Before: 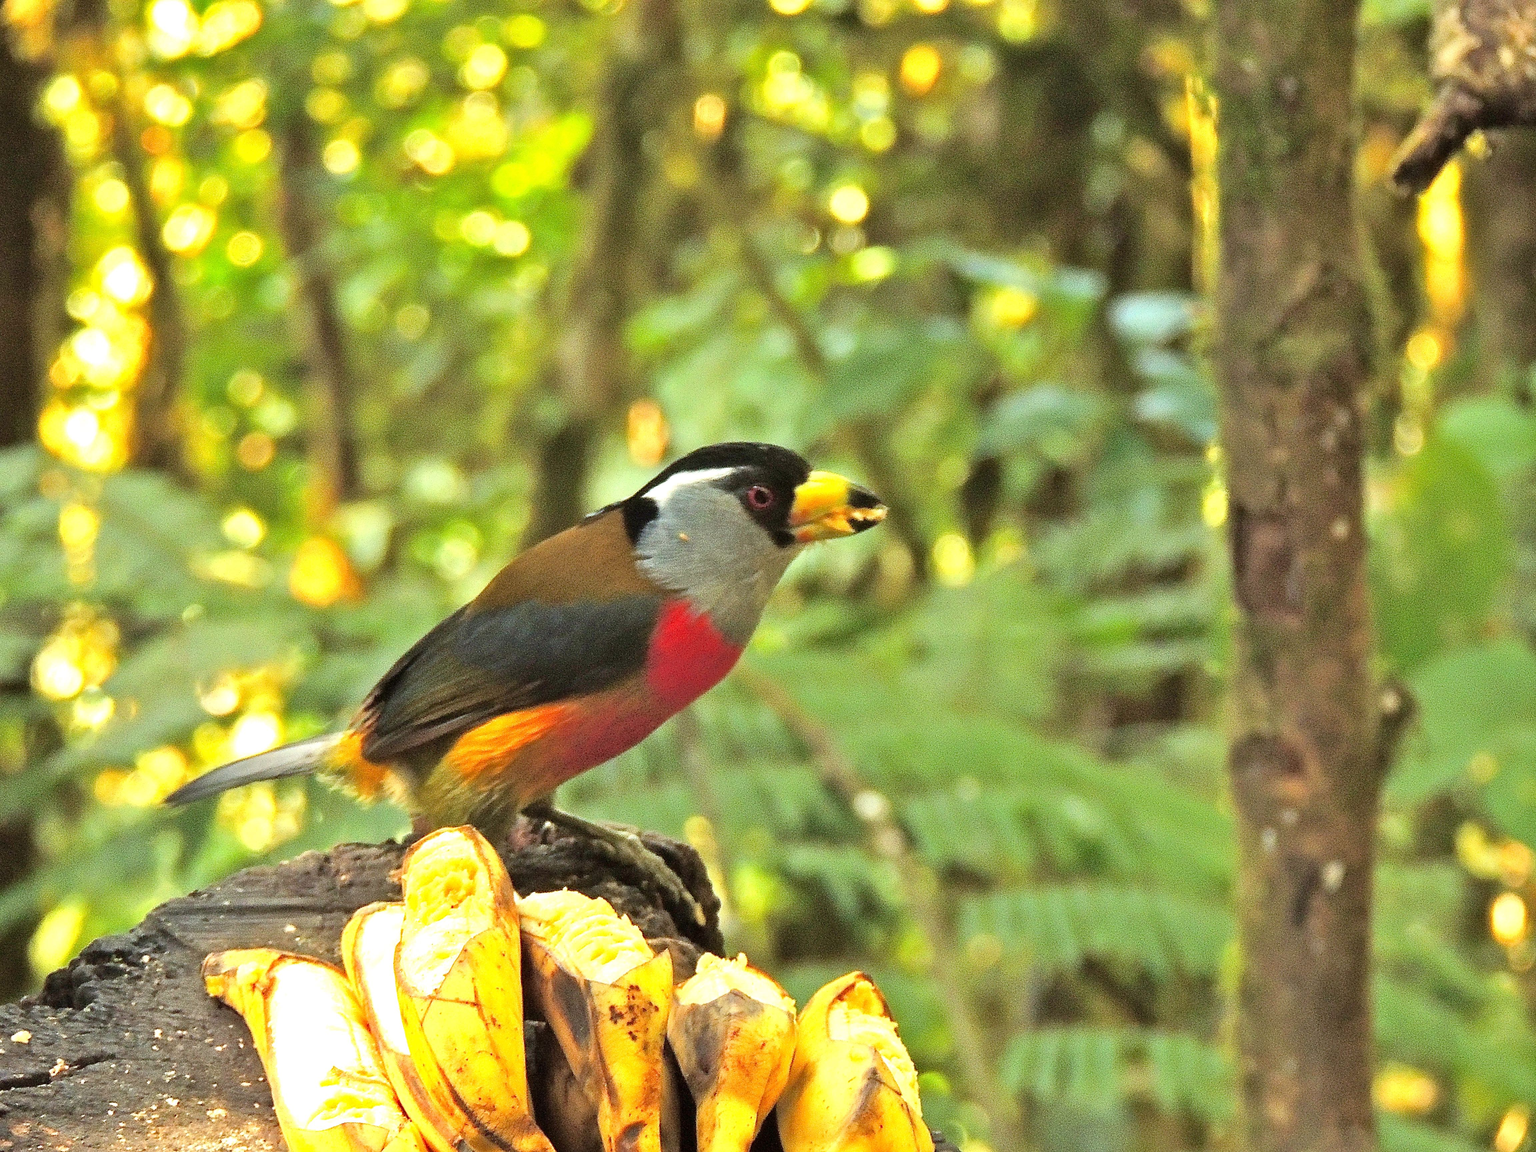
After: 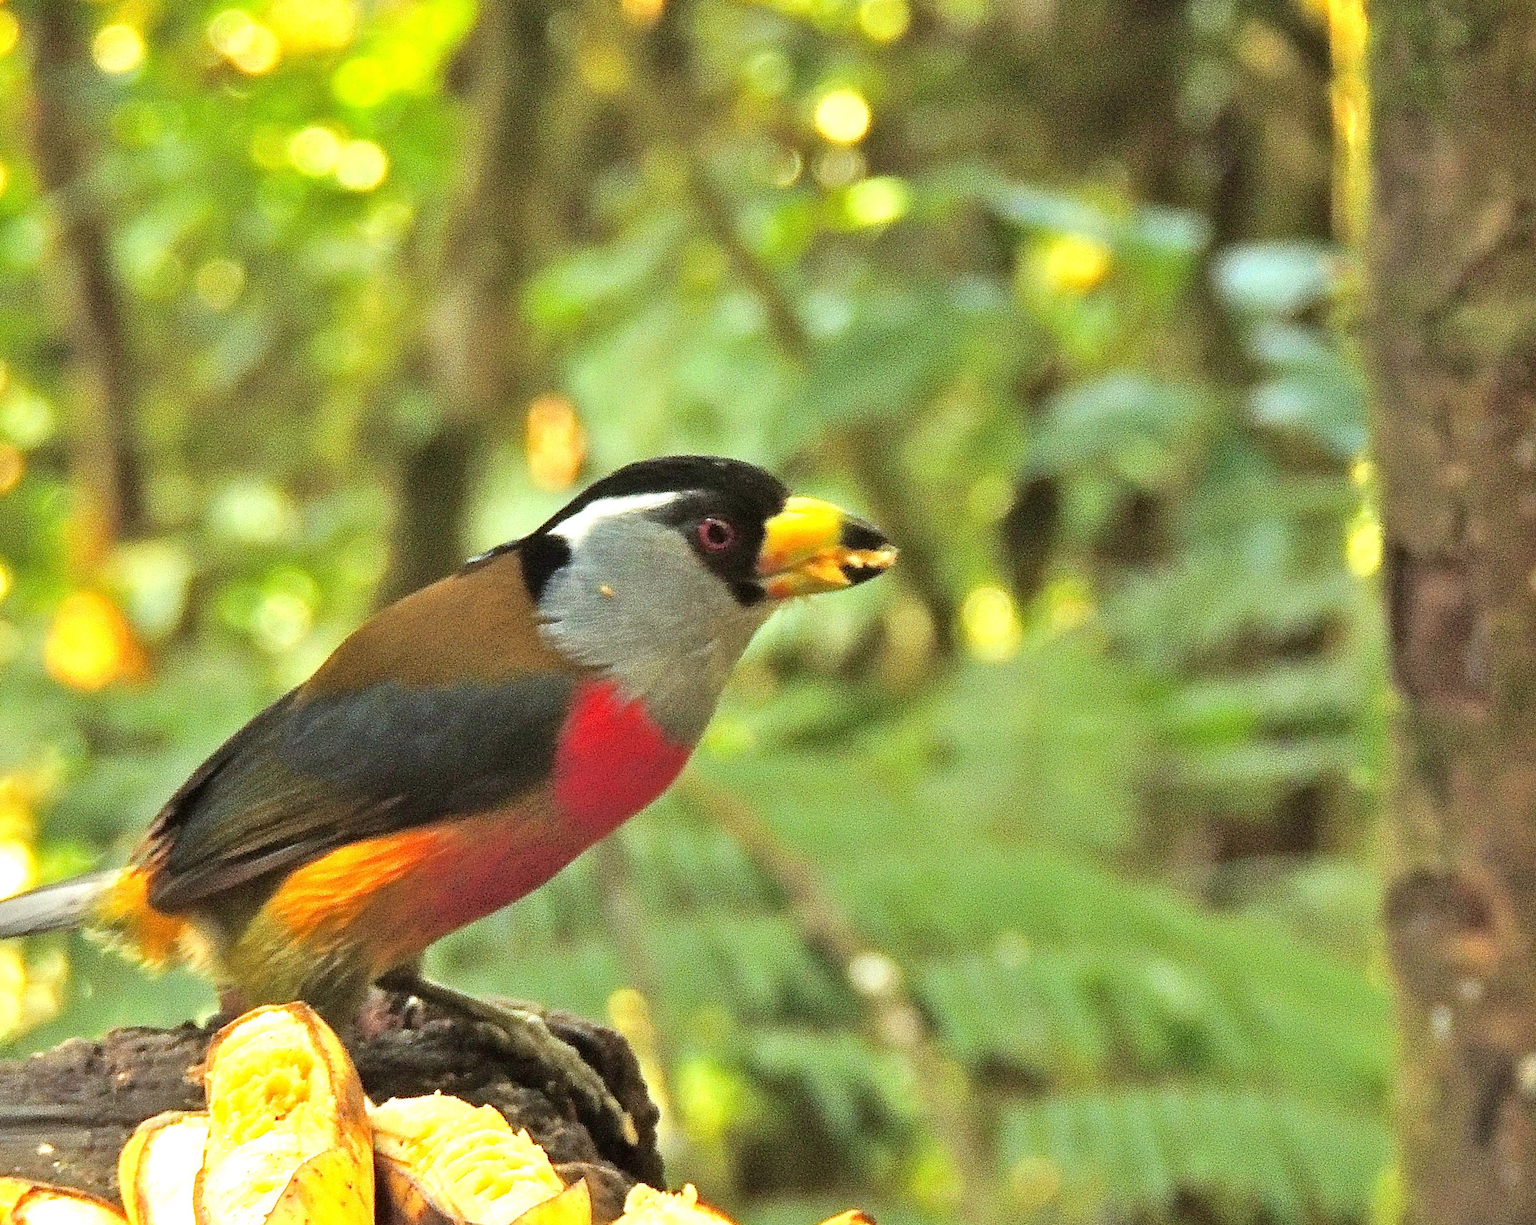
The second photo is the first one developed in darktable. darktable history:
crop and rotate: left 16.834%, top 10.674%, right 13.022%, bottom 14.711%
